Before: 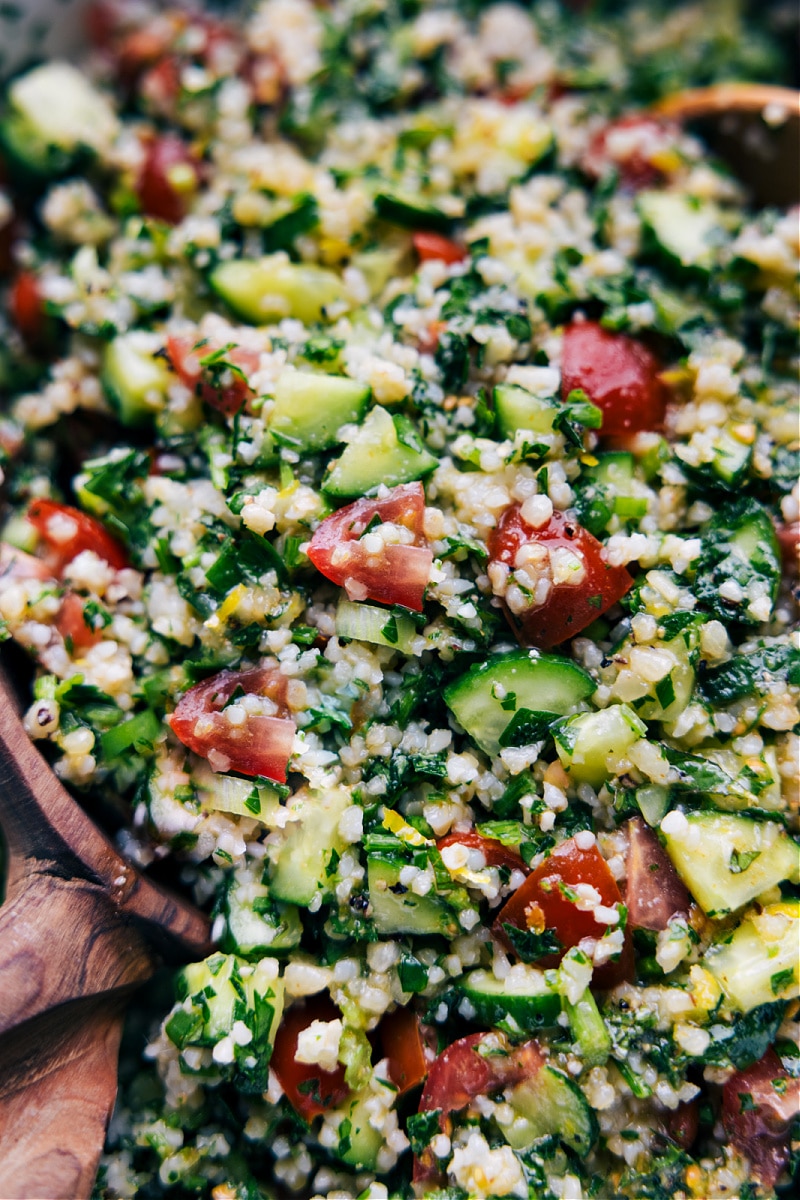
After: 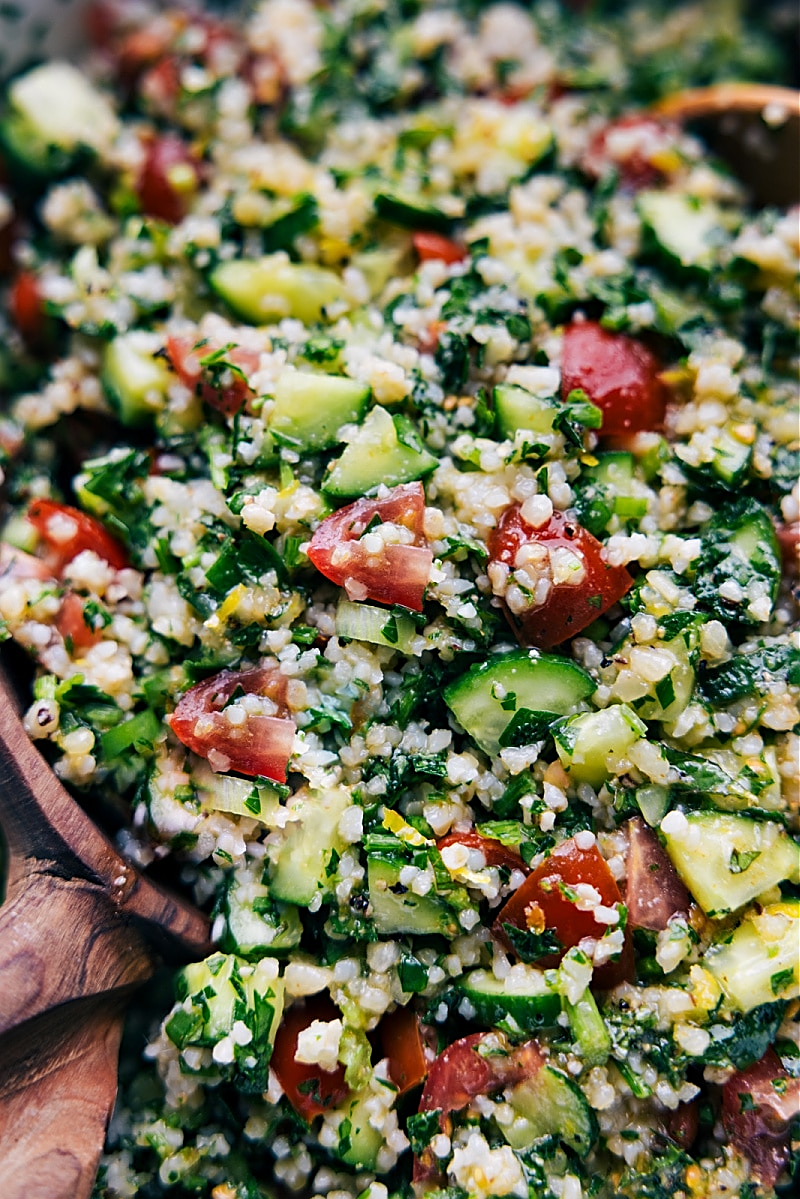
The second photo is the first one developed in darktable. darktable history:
sharpen: on, module defaults
crop: bottom 0.07%
